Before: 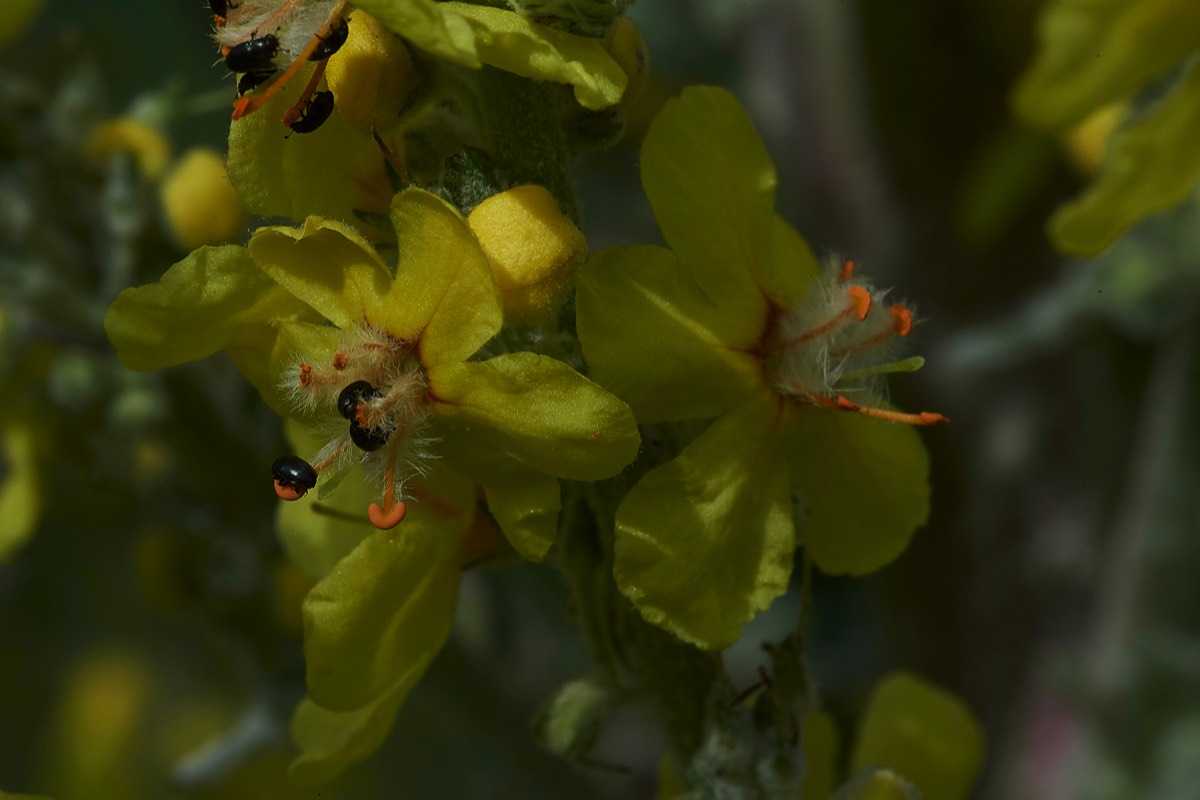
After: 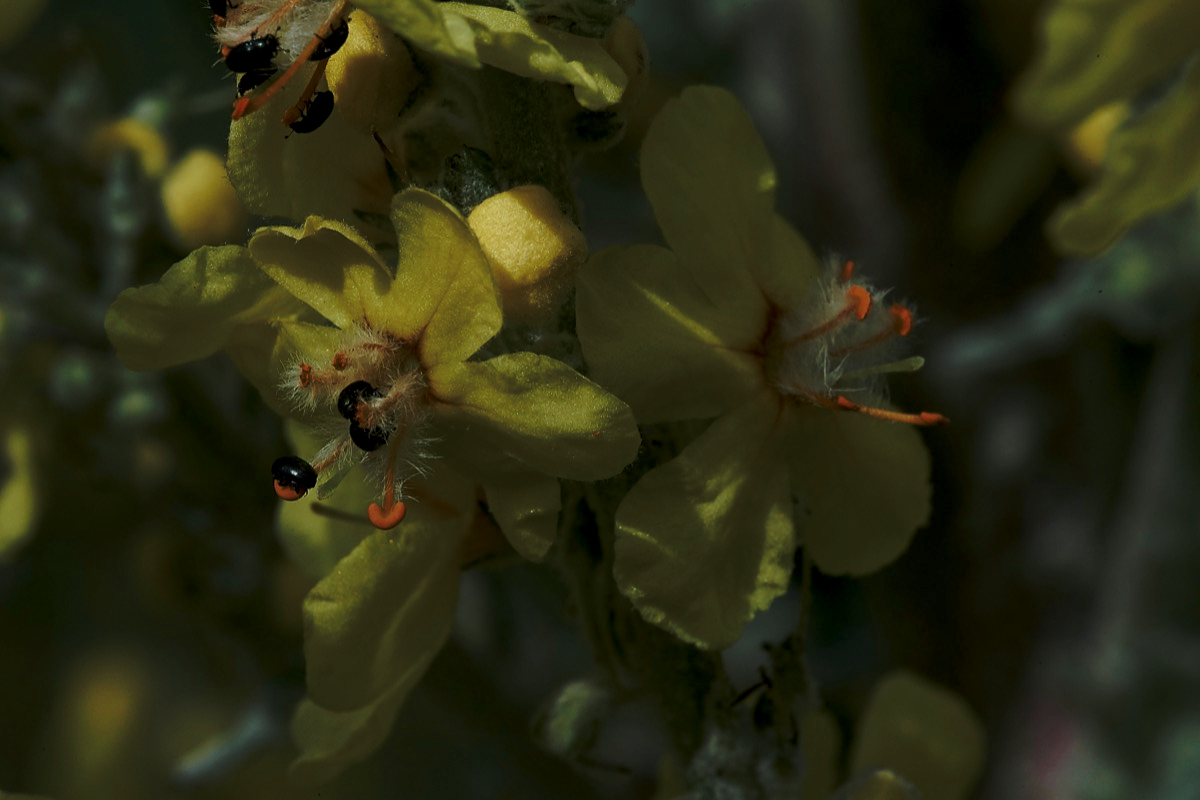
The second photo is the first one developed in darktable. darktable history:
tone curve: curves: ch0 [(0, 0) (0.003, 0.002) (0.011, 0.007) (0.025, 0.015) (0.044, 0.026) (0.069, 0.041) (0.1, 0.059) (0.136, 0.08) (0.177, 0.105) (0.224, 0.132) (0.277, 0.163) (0.335, 0.198) (0.399, 0.253) (0.468, 0.341) (0.543, 0.435) (0.623, 0.532) (0.709, 0.635) (0.801, 0.745) (0.898, 0.873) (1, 1)], preserve colors none
color look up table: target L [79.36, 74.4, 62.18, 44.99, 200.21, 100, 80.32, 69.28, 64.12, 59.18, 53.03, 50.32, 45.62, 37.32, 53.61, 48.66, 37.57, 37.23, 25.74, 17.06, 71.69, 68.22, 51.55, 46.2, 0 ×25], target a [-1.061, -14.54, -27.66, -9.669, -0.029, 0, 0.105, 13.85, 16.03, 32.94, -0.294, 45.31, 43.21, 14.89, 6.469, 44.51, 12.3, -0.424, 24.79, -0.276, -22.64, -0.977, -13.91, -3.263, 0 ×25], target b [-0.653, 31.6, 17.8, 12.72, 0.364, -0.004, 42.51, 45.27, 13.01, 44.27, -0.234, 20, 37.38, 16.8, -20.54, -7.501, -41.35, -0.719, -21.6, -0.582, -3.051, -0.941, -21.57, -22.45, 0 ×25], num patches 24
